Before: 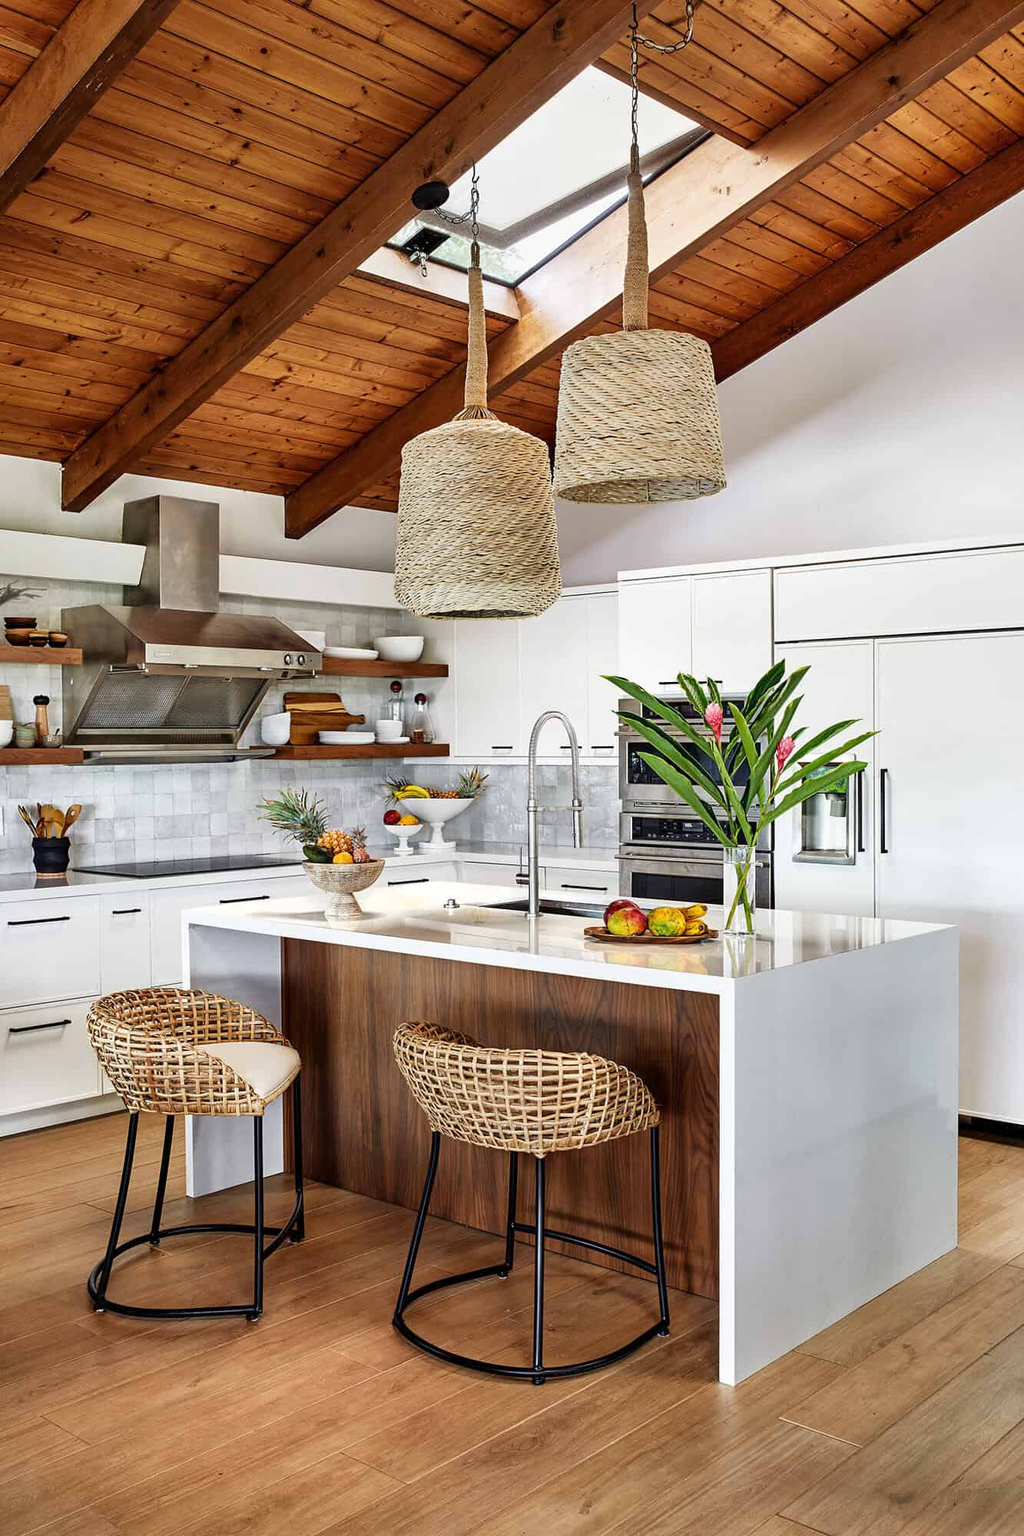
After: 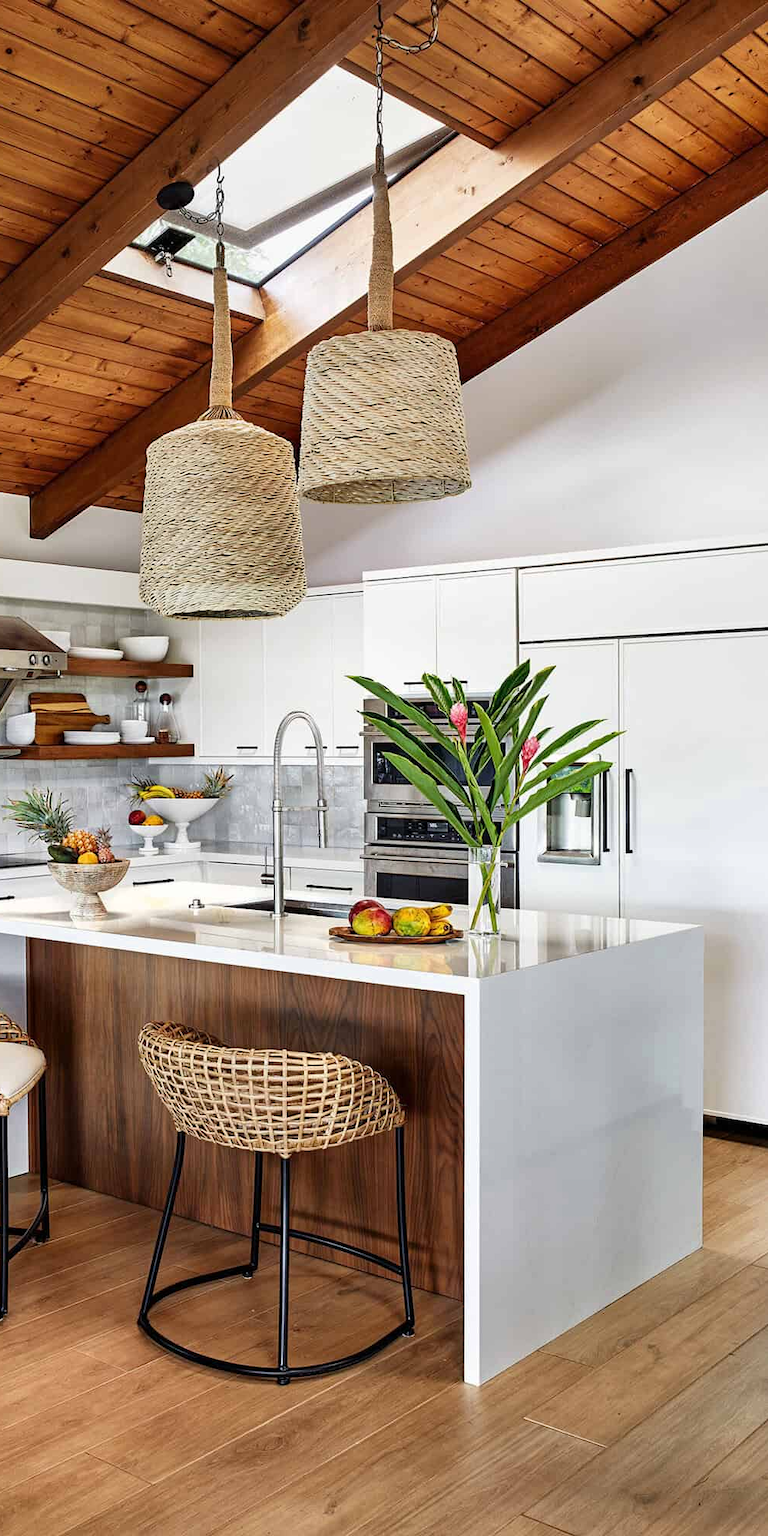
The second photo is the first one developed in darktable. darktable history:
crop and rotate: left 24.966%
color zones: curves: ch0 [(0, 0.5) (0.143, 0.5) (0.286, 0.5) (0.429, 0.5) (0.62, 0.489) (0.714, 0.445) (0.844, 0.496) (1, 0.5)]; ch1 [(0, 0.5) (0.143, 0.5) (0.286, 0.5) (0.429, 0.5) (0.571, 0.5) (0.714, 0.523) (0.857, 0.5) (1, 0.5)]
